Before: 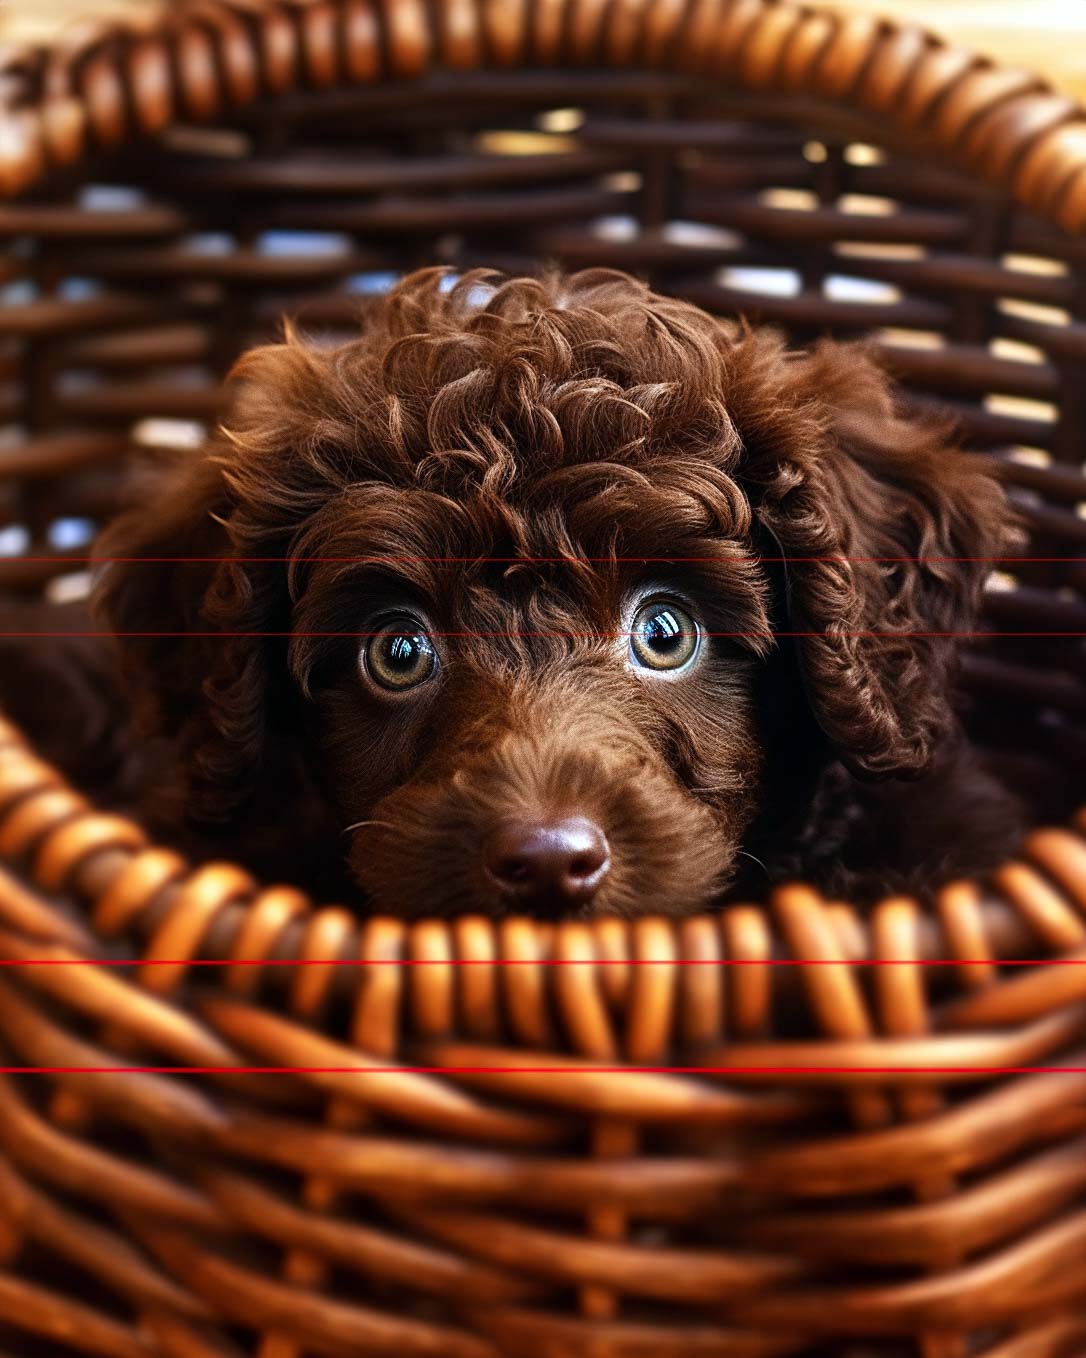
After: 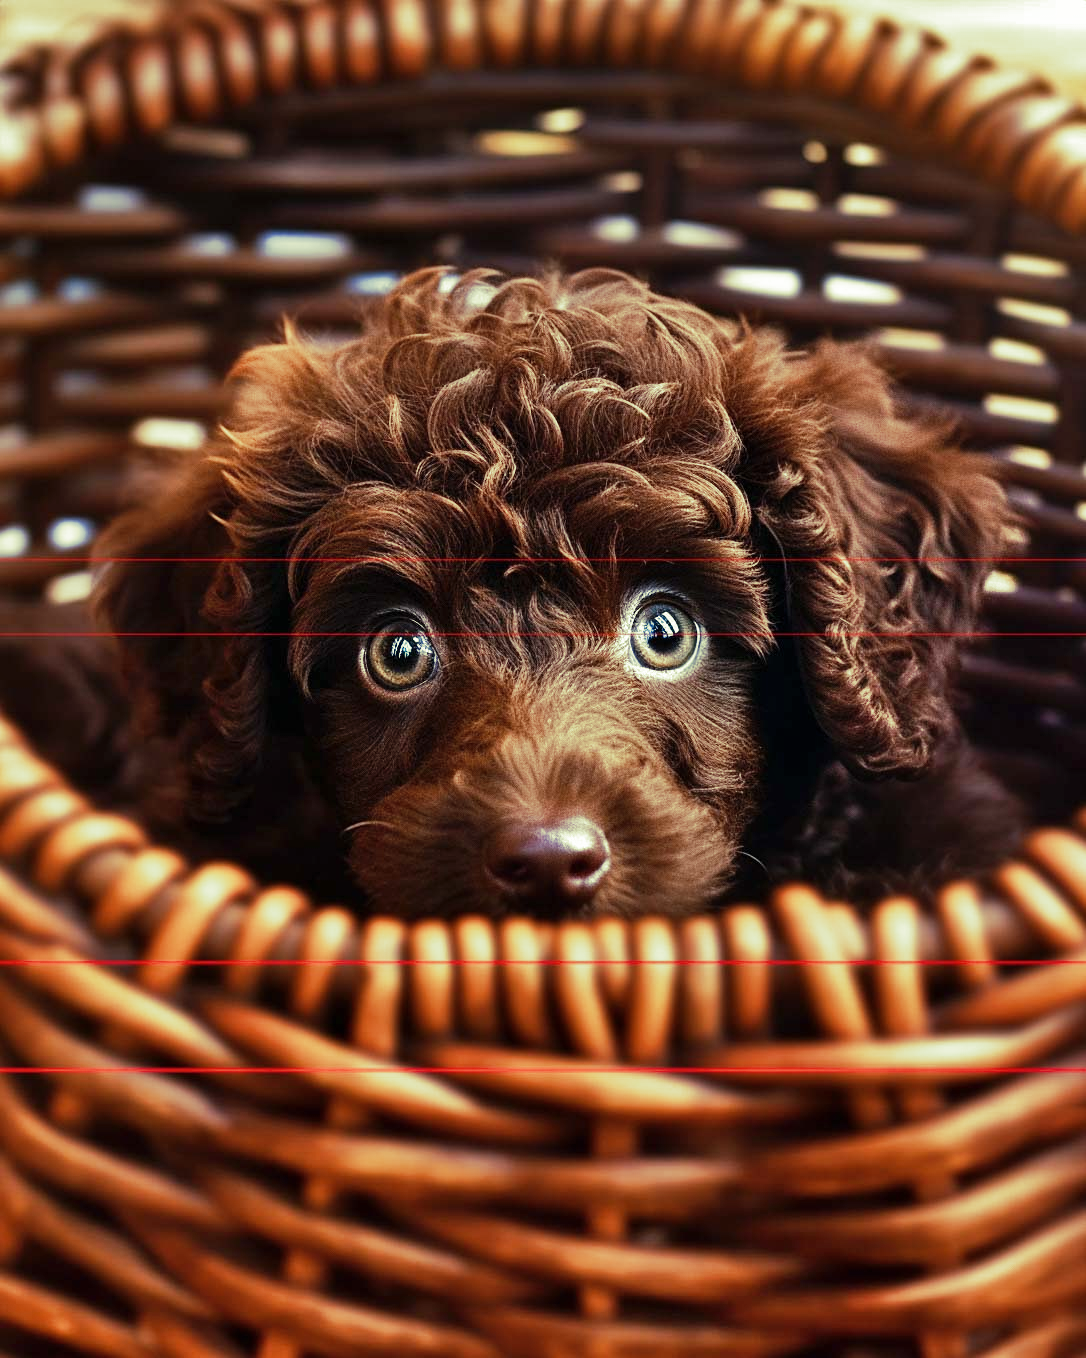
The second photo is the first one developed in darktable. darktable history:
split-toning: shadows › hue 290.82°, shadows › saturation 0.34, highlights › saturation 0.38, balance 0, compress 50%
shadows and highlights: low approximation 0.01, soften with gaussian
